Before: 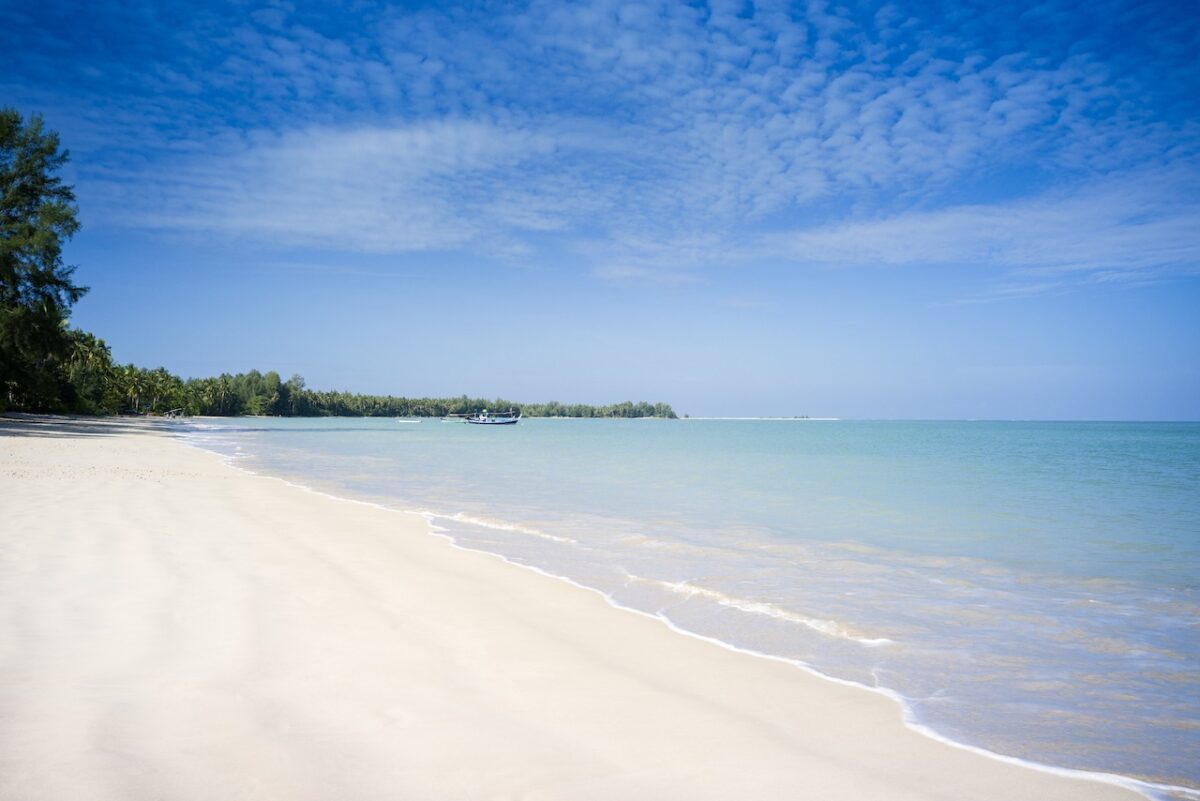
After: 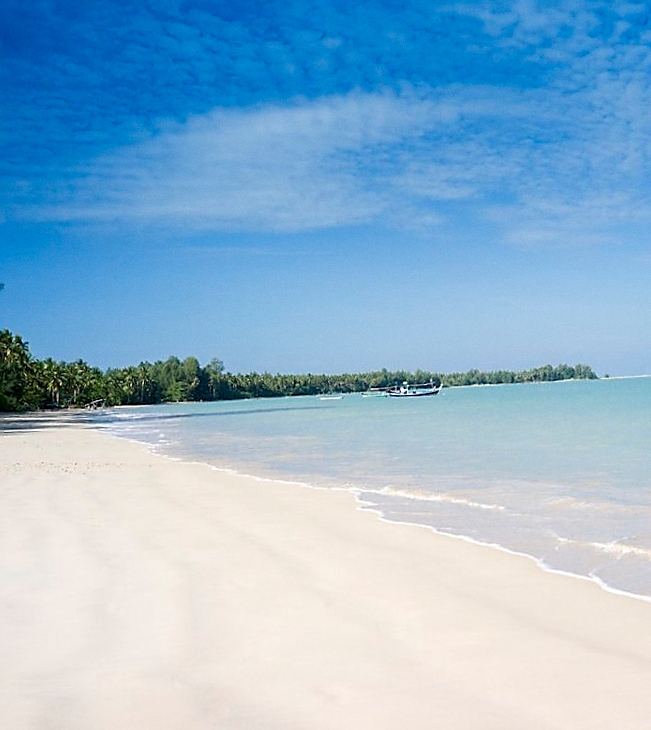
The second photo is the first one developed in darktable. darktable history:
sharpen: radius 1.4, amount 1.25, threshold 0.7
crop: left 5.114%, right 38.589%
shadows and highlights: shadows 25, highlights -25
grain: coarseness 0.09 ISO, strength 10%
rotate and perspective: rotation -3.52°, crop left 0.036, crop right 0.964, crop top 0.081, crop bottom 0.919
exposure: black level correction 0.001, compensate highlight preservation false
